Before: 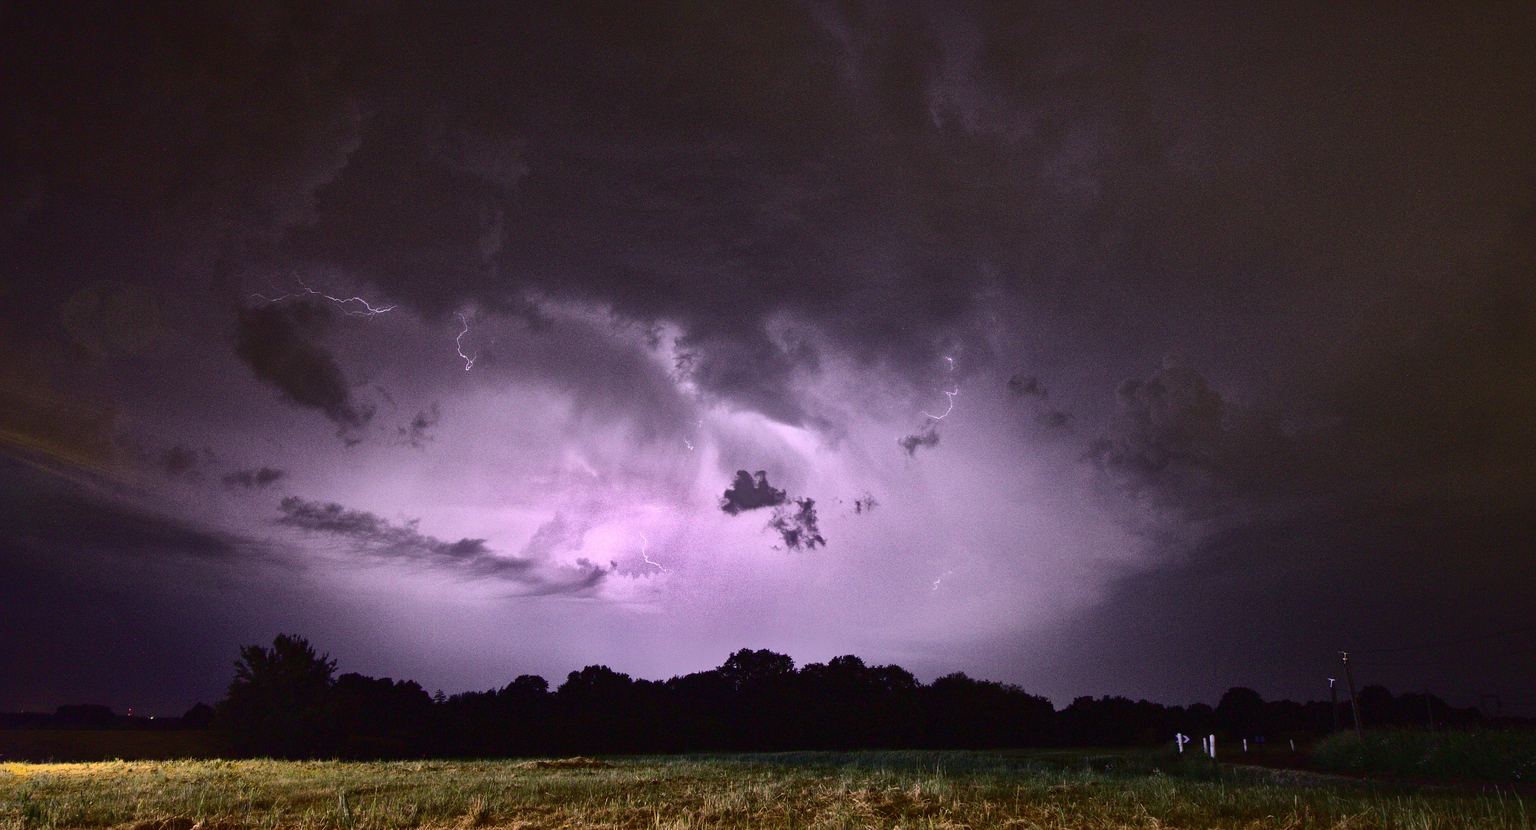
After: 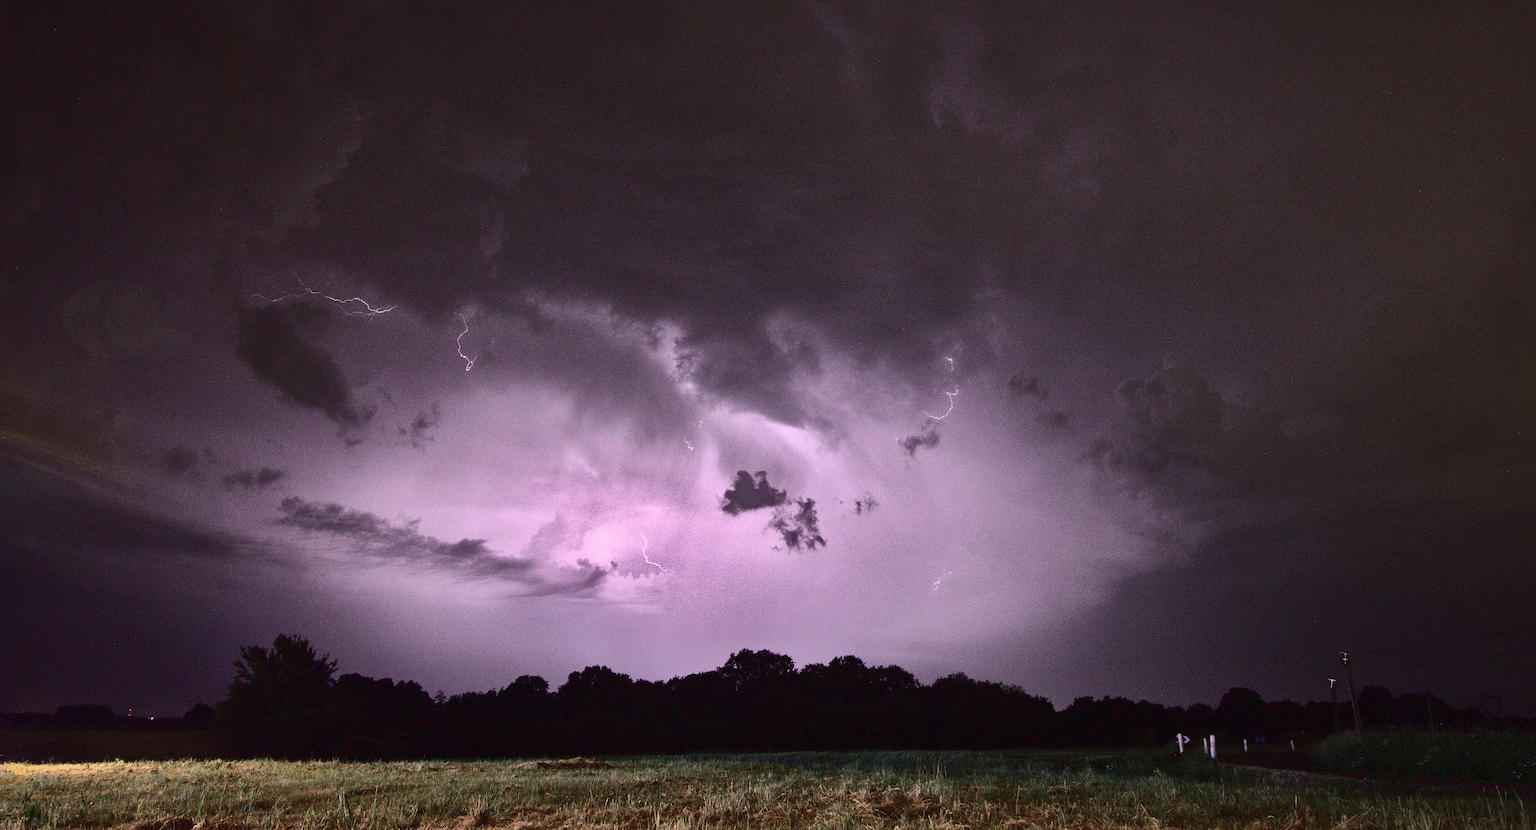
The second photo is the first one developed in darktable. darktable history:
white balance: red 0.988, blue 1.017
color contrast: blue-yellow contrast 0.7
